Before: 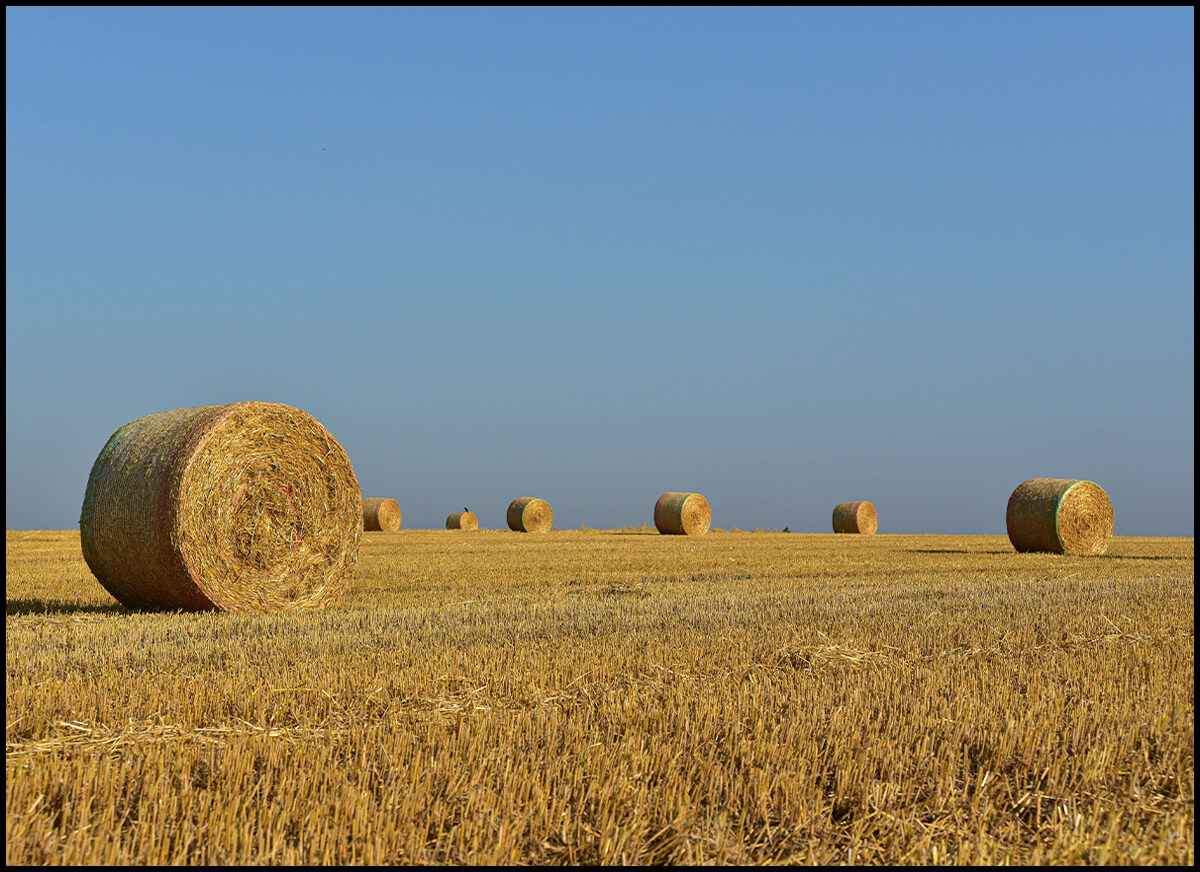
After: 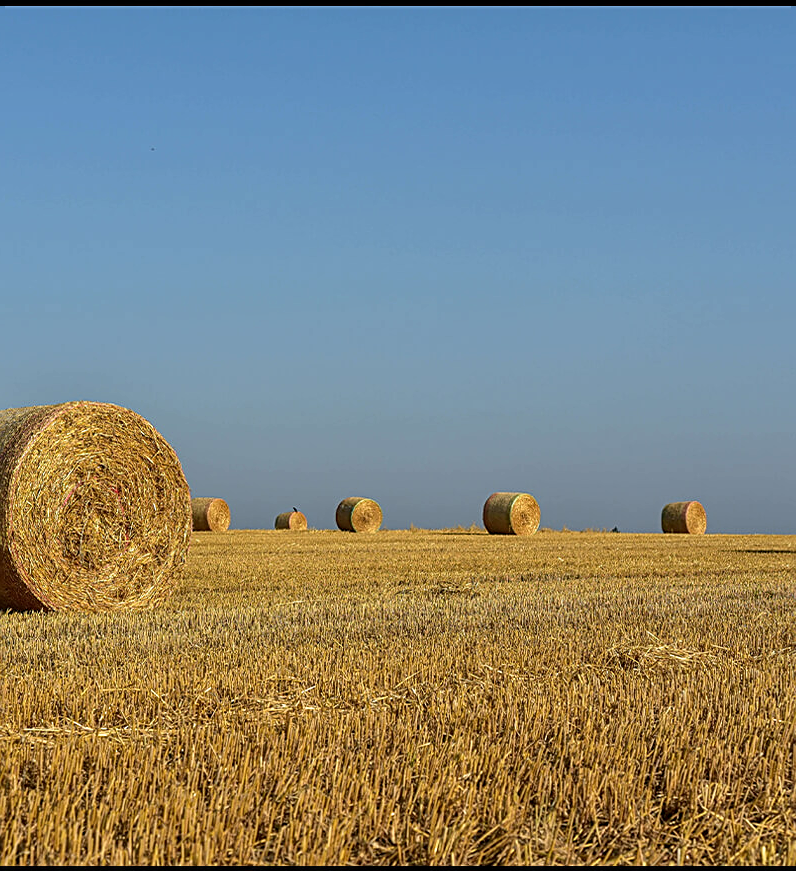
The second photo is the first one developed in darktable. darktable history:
sharpen: on, module defaults
local contrast: on, module defaults
base curve: preserve colors none
crop and rotate: left 14.304%, right 19.347%
